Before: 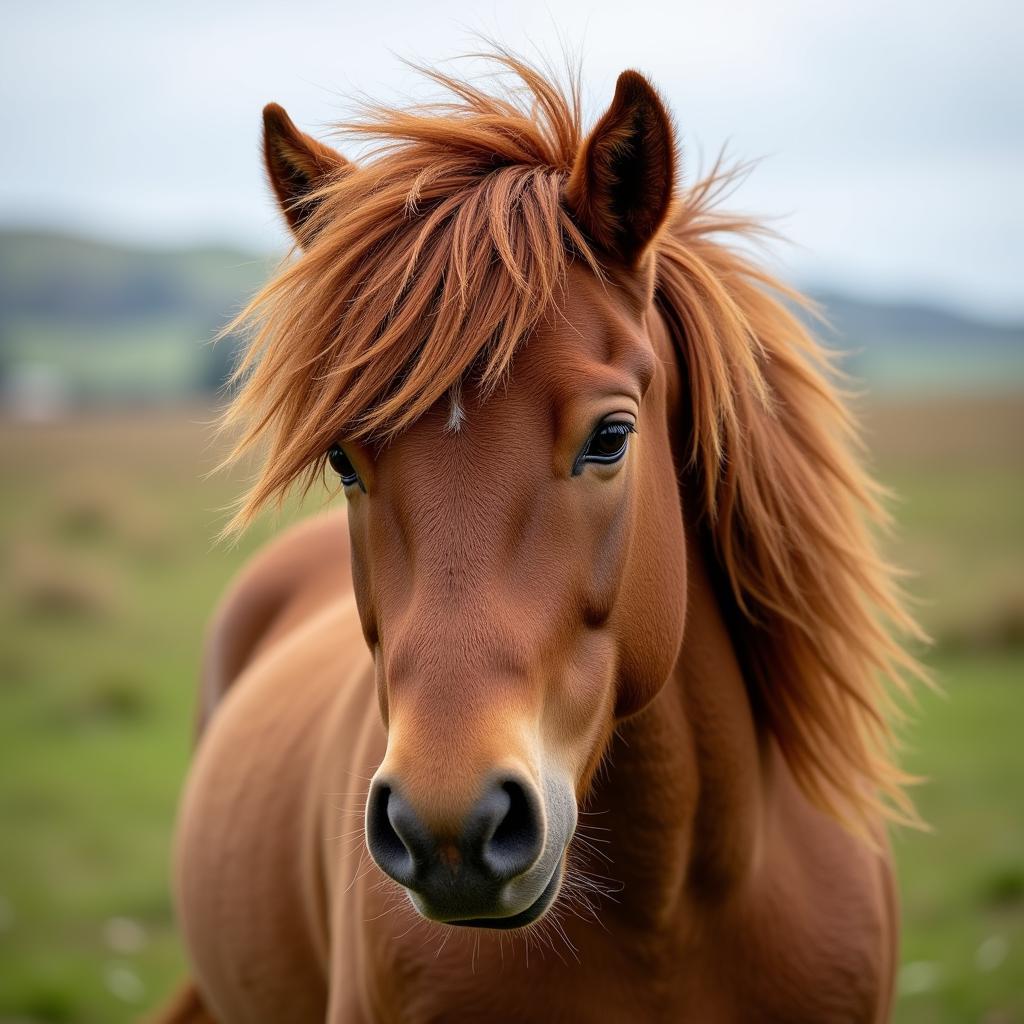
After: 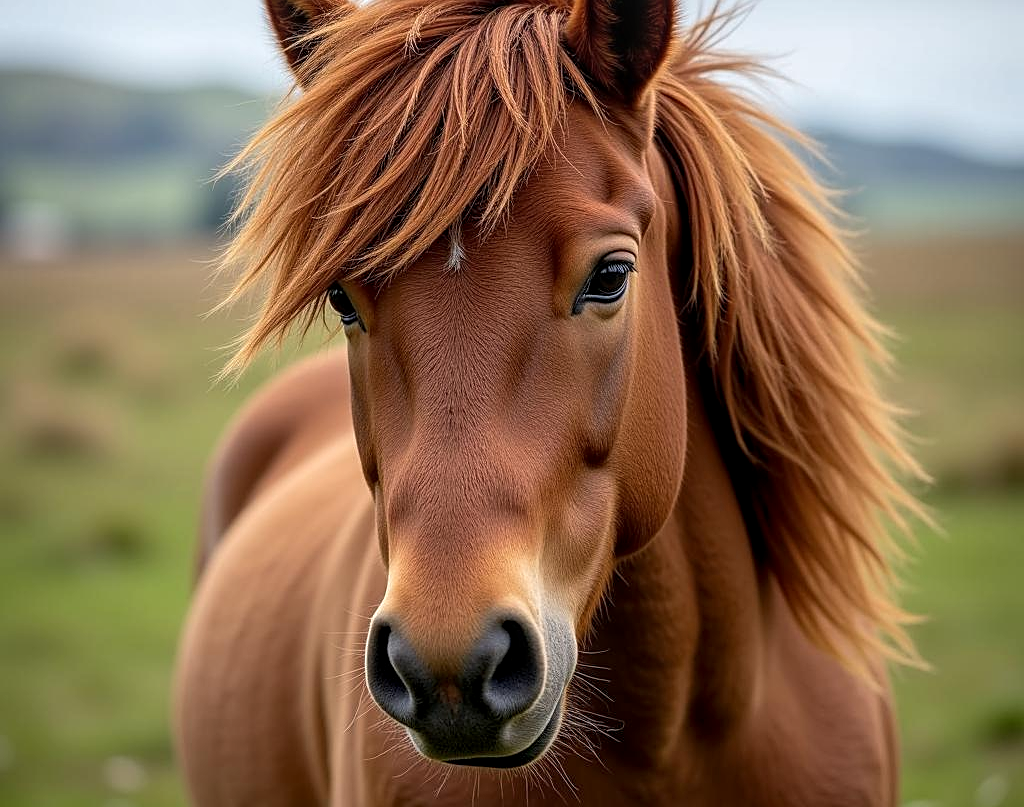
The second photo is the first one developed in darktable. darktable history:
local contrast: on, module defaults
sharpen: amount 0.558
crop and rotate: top 15.773%, bottom 5.351%
